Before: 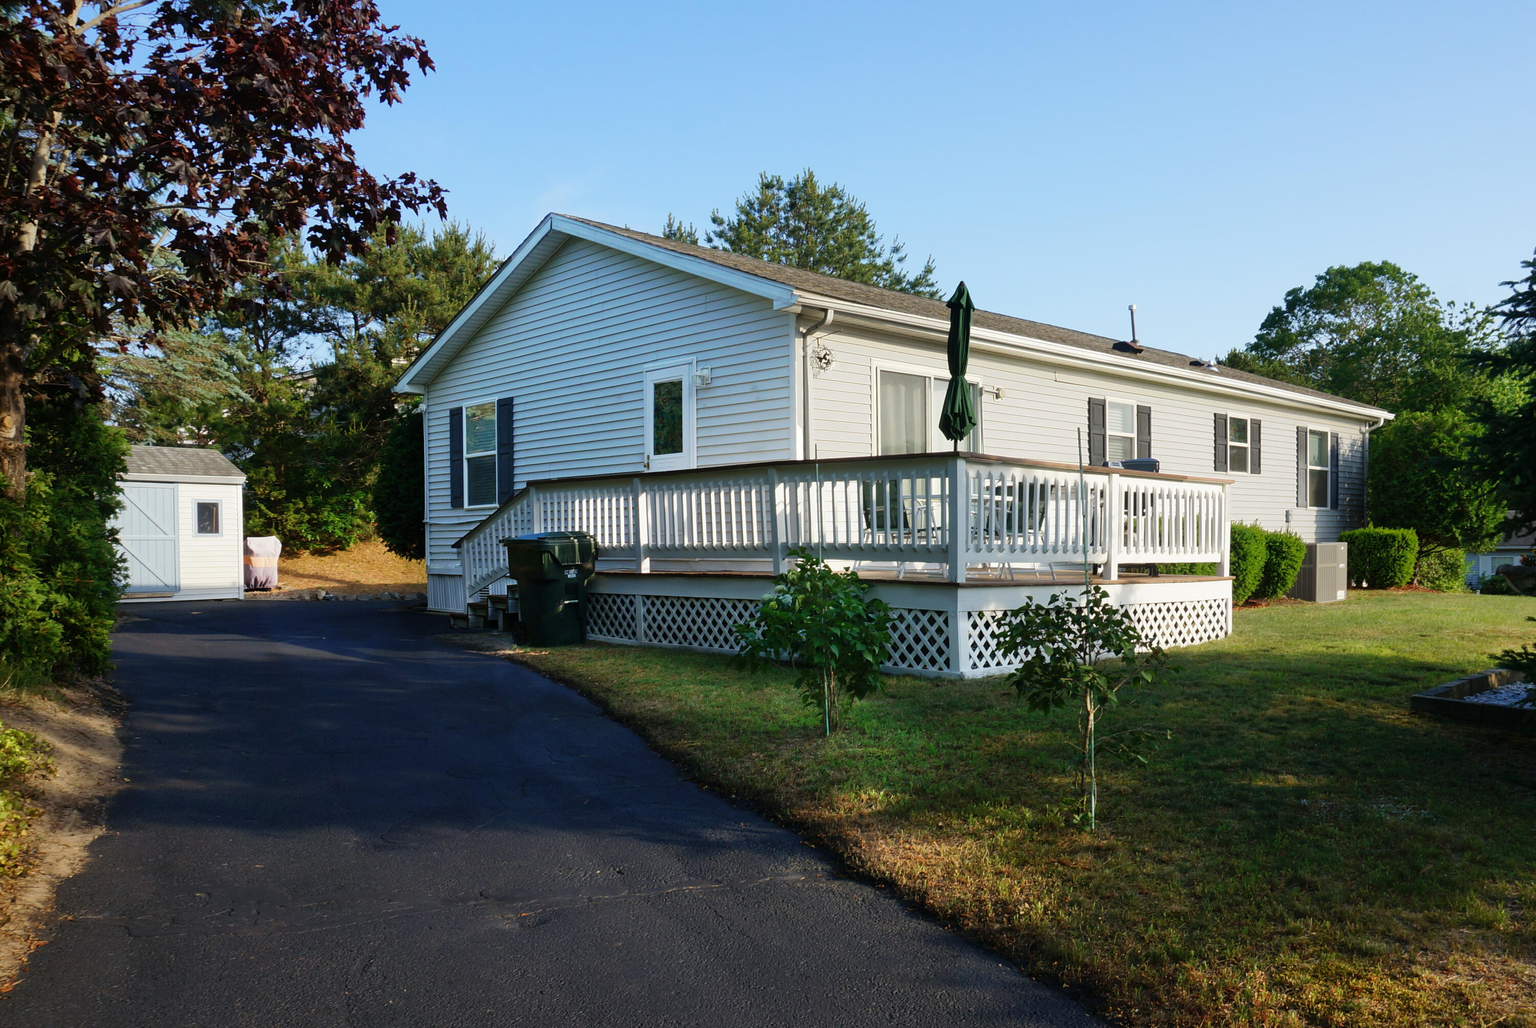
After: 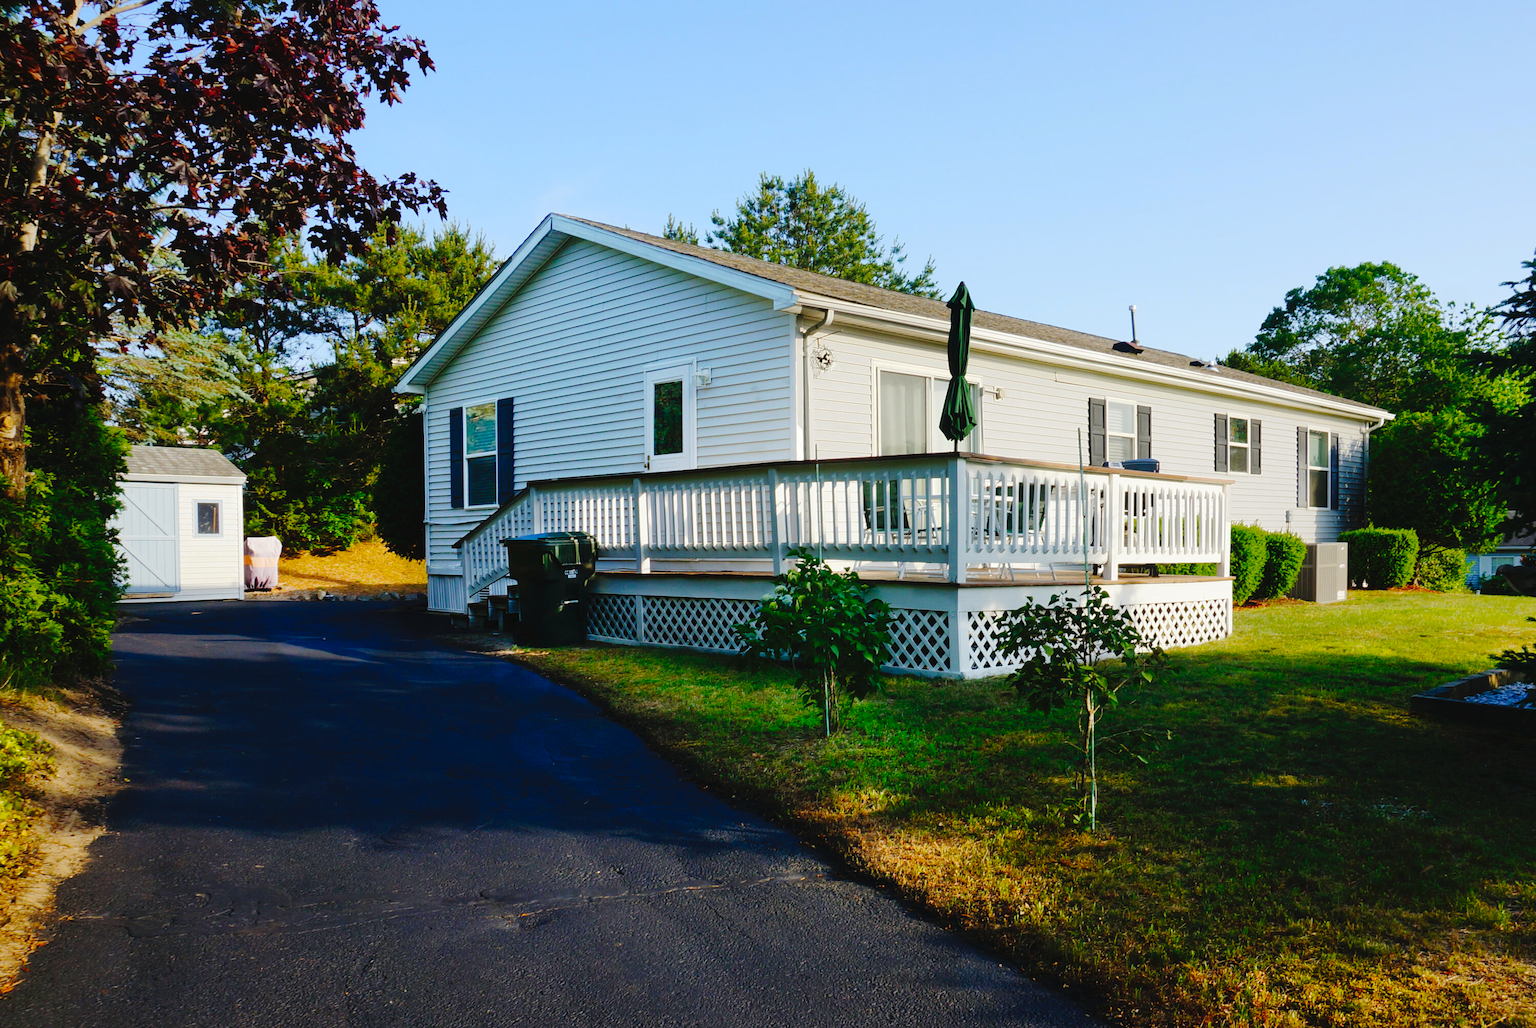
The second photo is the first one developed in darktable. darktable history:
color balance rgb: perceptual saturation grading › global saturation 20%, global vibrance 20%
tone curve: curves: ch0 [(0, 0) (0.003, 0.031) (0.011, 0.033) (0.025, 0.038) (0.044, 0.049) (0.069, 0.059) (0.1, 0.071) (0.136, 0.093) (0.177, 0.142) (0.224, 0.204) (0.277, 0.292) (0.335, 0.387) (0.399, 0.484) (0.468, 0.567) (0.543, 0.643) (0.623, 0.712) (0.709, 0.776) (0.801, 0.837) (0.898, 0.903) (1, 1)], preserve colors none
